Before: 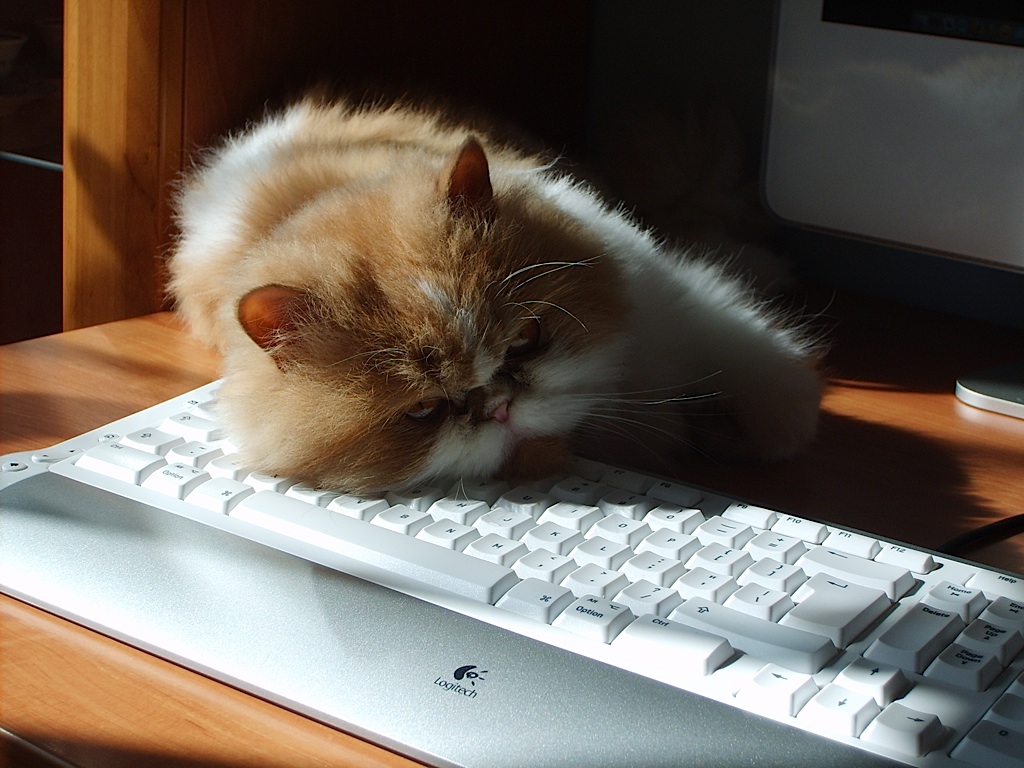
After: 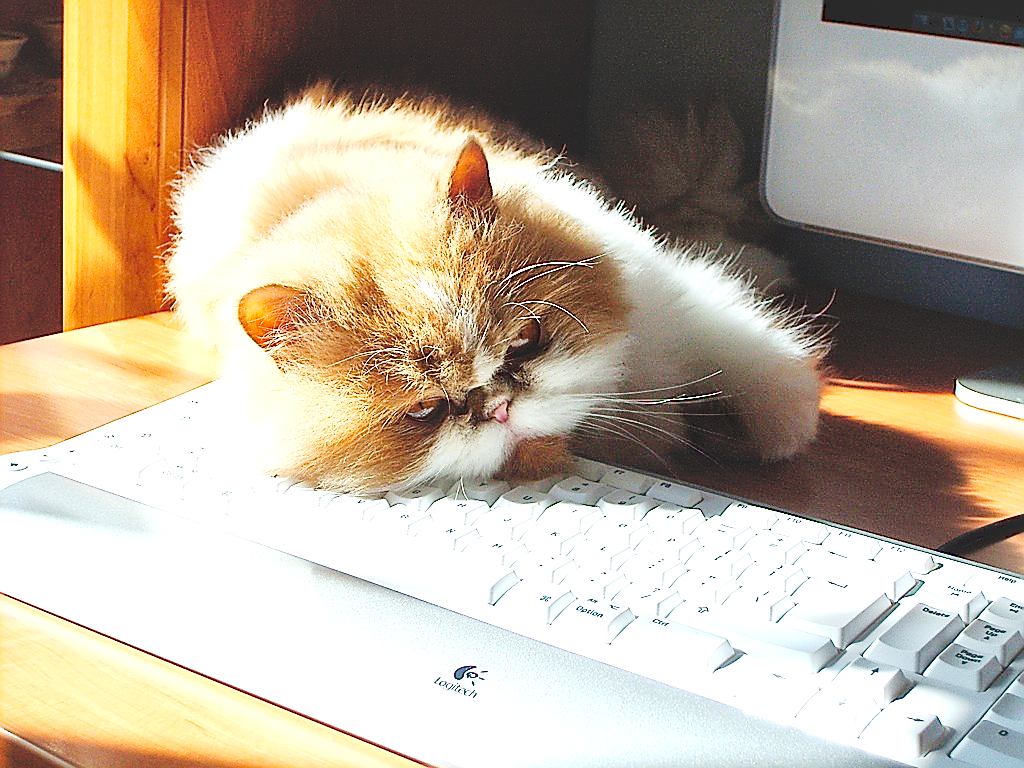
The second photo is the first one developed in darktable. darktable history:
tone curve: curves: ch0 [(0, 0) (0.003, 0.172) (0.011, 0.177) (0.025, 0.177) (0.044, 0.177) (0.069, 0.178) (0.1, 0.181) (0.136, 0.19) (0.177, 0.208) (0.224, 0.226) (0.277, 0.274) (0.335, 0.338) (0.399, 0.43) (0.468, 0.535) (0.543, 0.635) (0.623, 0.726) (0.709, 0.815) (0.801, 0.882) (0.898, 0.936) (1, 1)], preserve colors none
exposure: black level correction 0, exposure 1.199 EV, compensate exposure bias true, compensate highlight preservation false
local contrast: mode bilateral grid, contrast 19, coarseness 49, detail 179%, midtone range 0.2
sharpen: radius 1.372, amount 1.265, threshold 0.832
contrast brightness saturation: contrast 0.102, brightness 0.317, saturation 0.136
